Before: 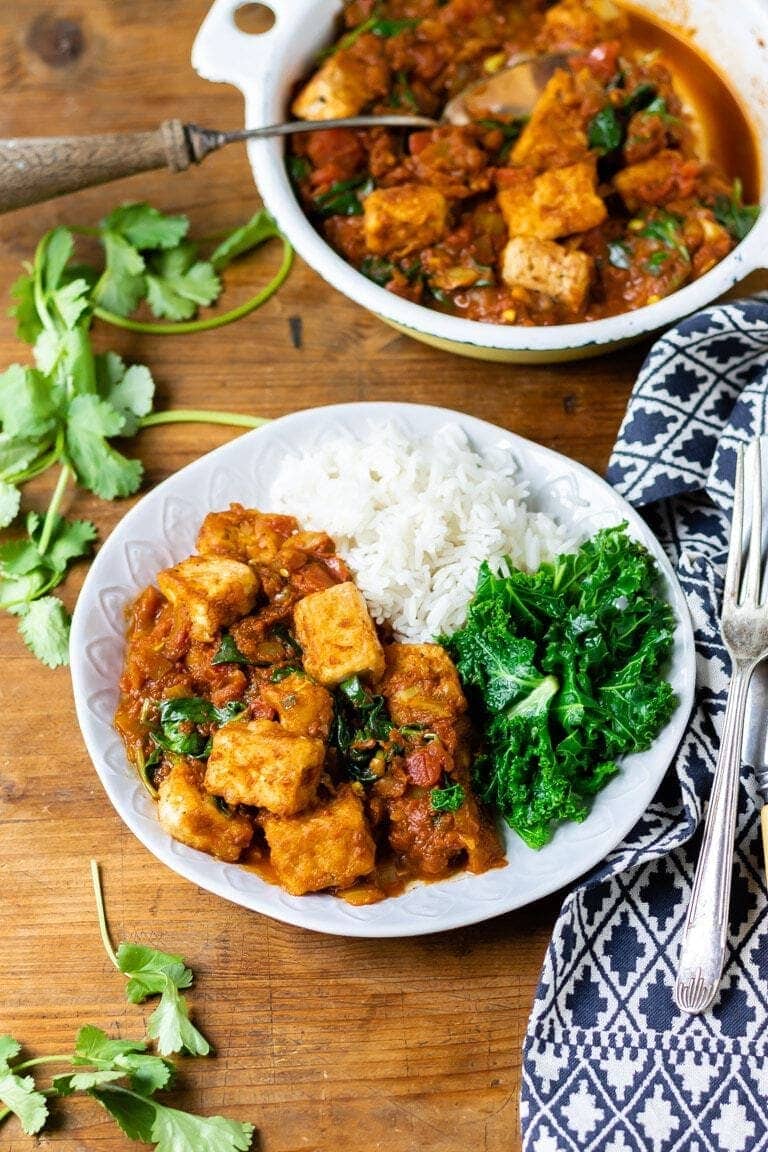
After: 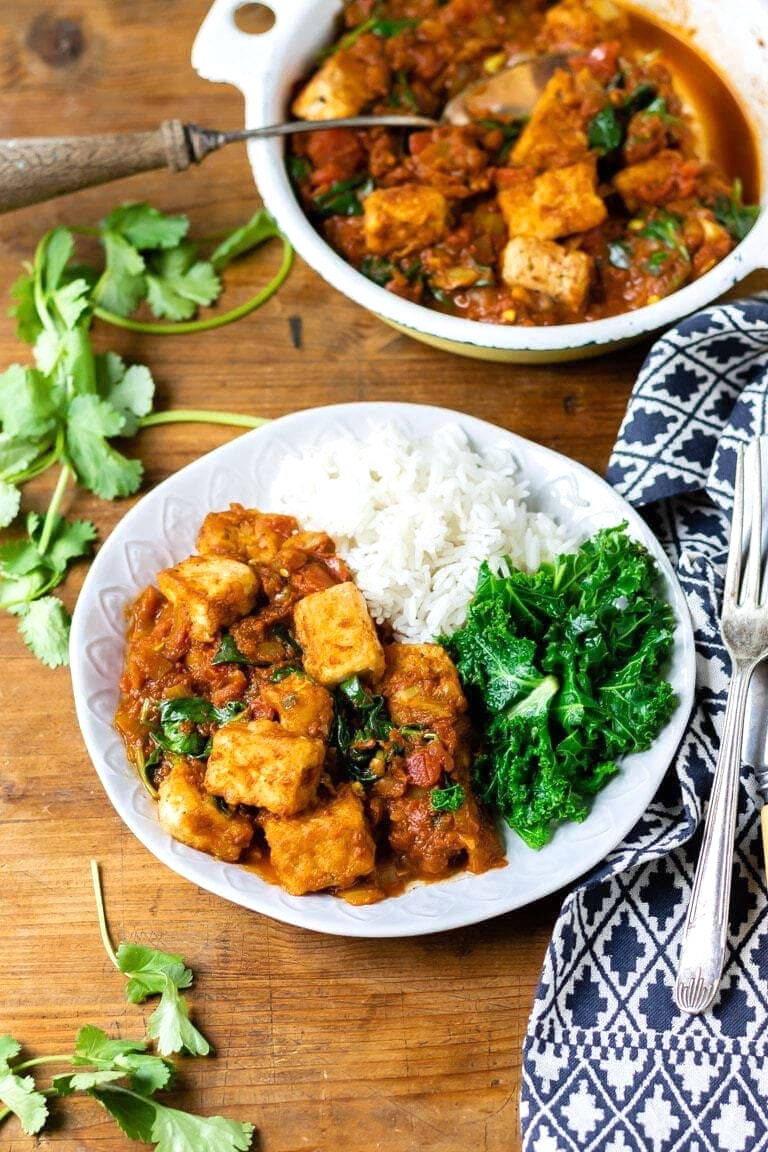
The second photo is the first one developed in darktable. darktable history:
exposure: exposure 0.127 EV, compensate exposure bias true, compensate highlight preservation false
